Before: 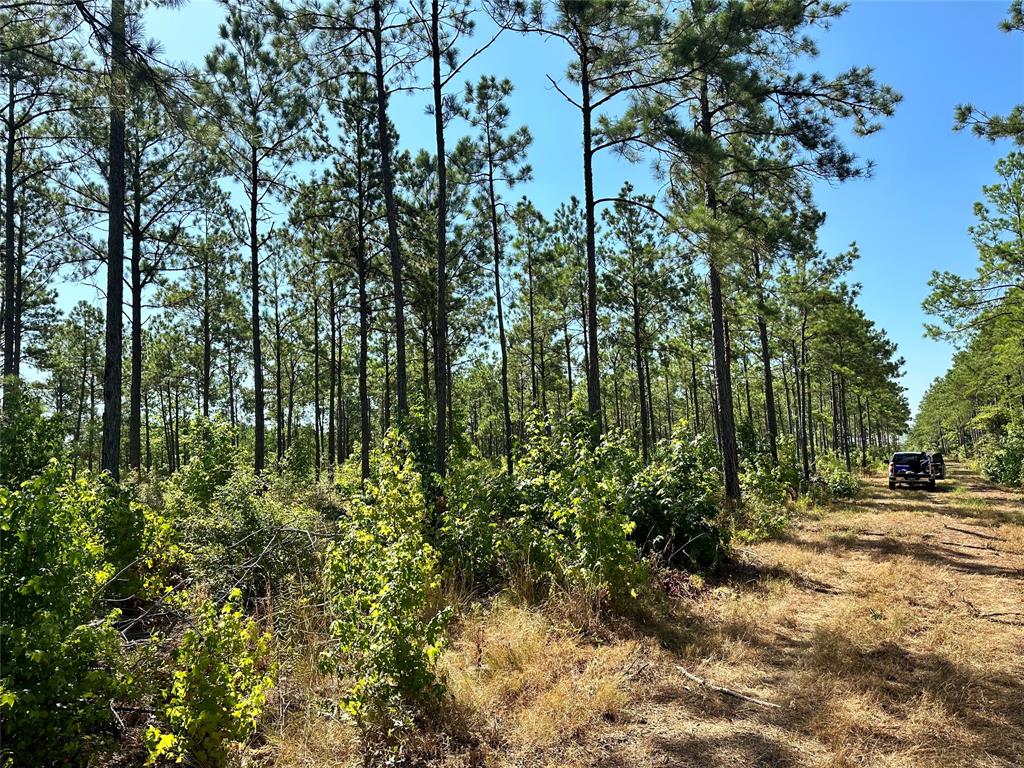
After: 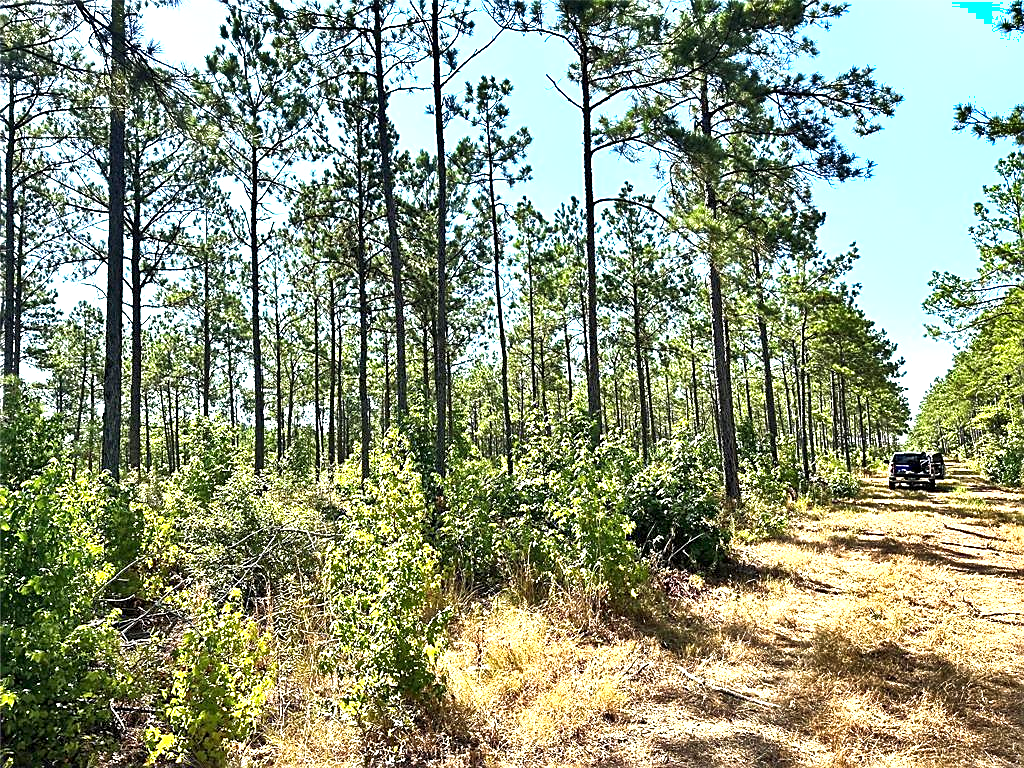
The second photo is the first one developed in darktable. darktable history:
exposure: black level correction 0, exposure 1.465 EV, compensate exposure bias true, compensate highlight preservation false
shadows and highlights: soften with gaussian
sharpen: amount 0.592
